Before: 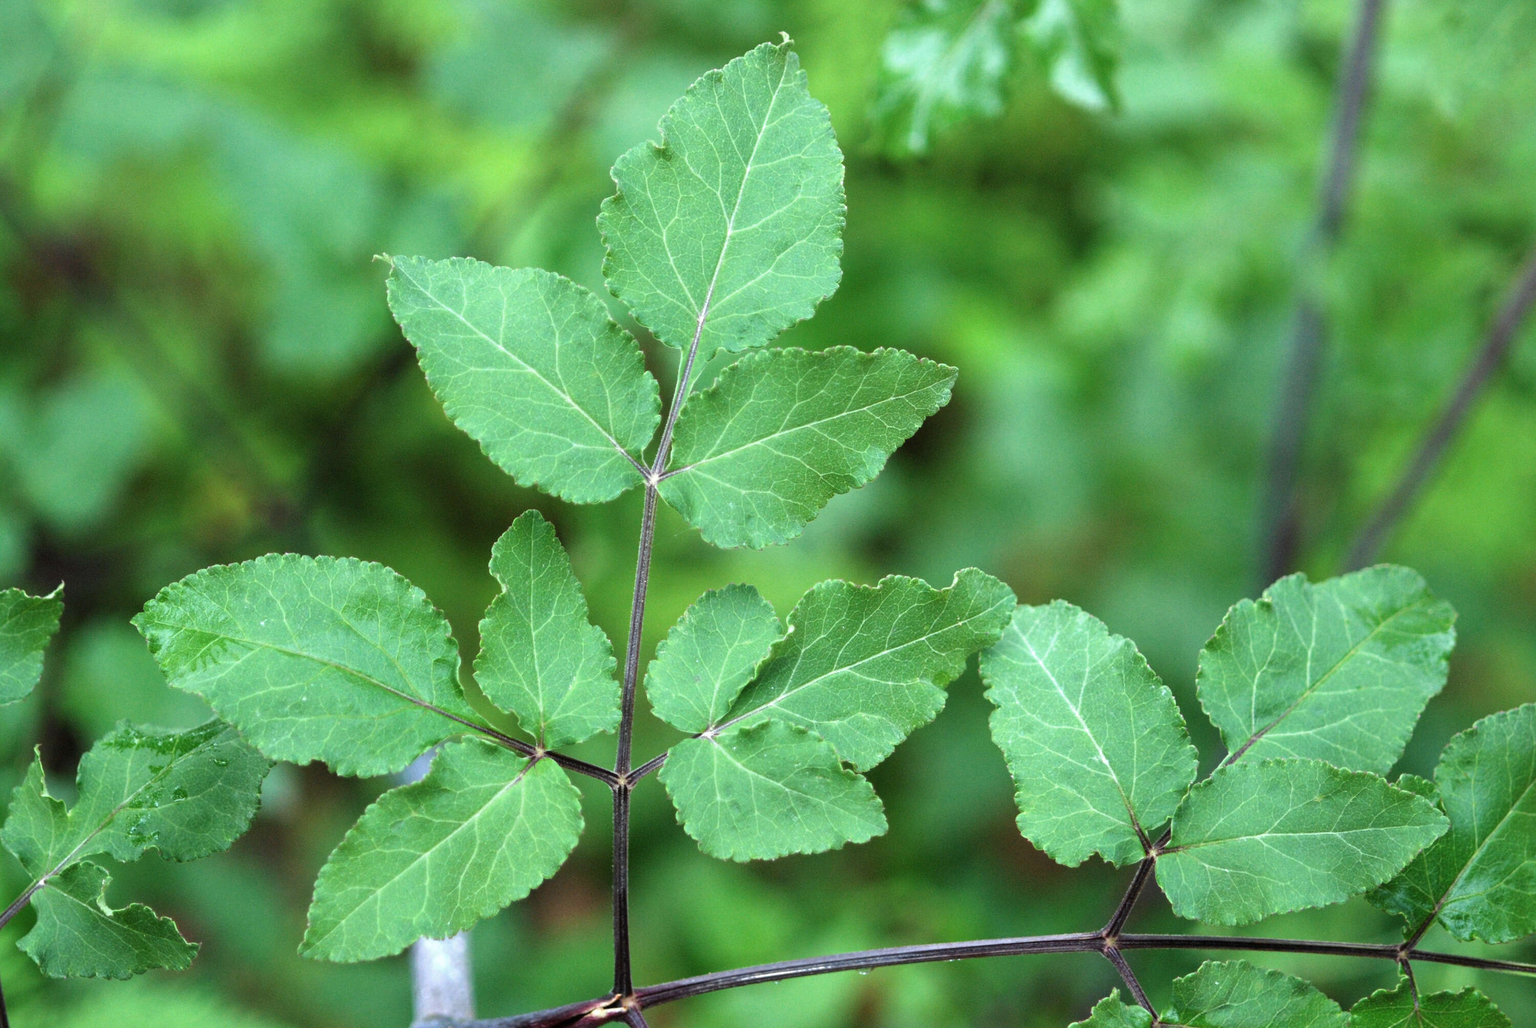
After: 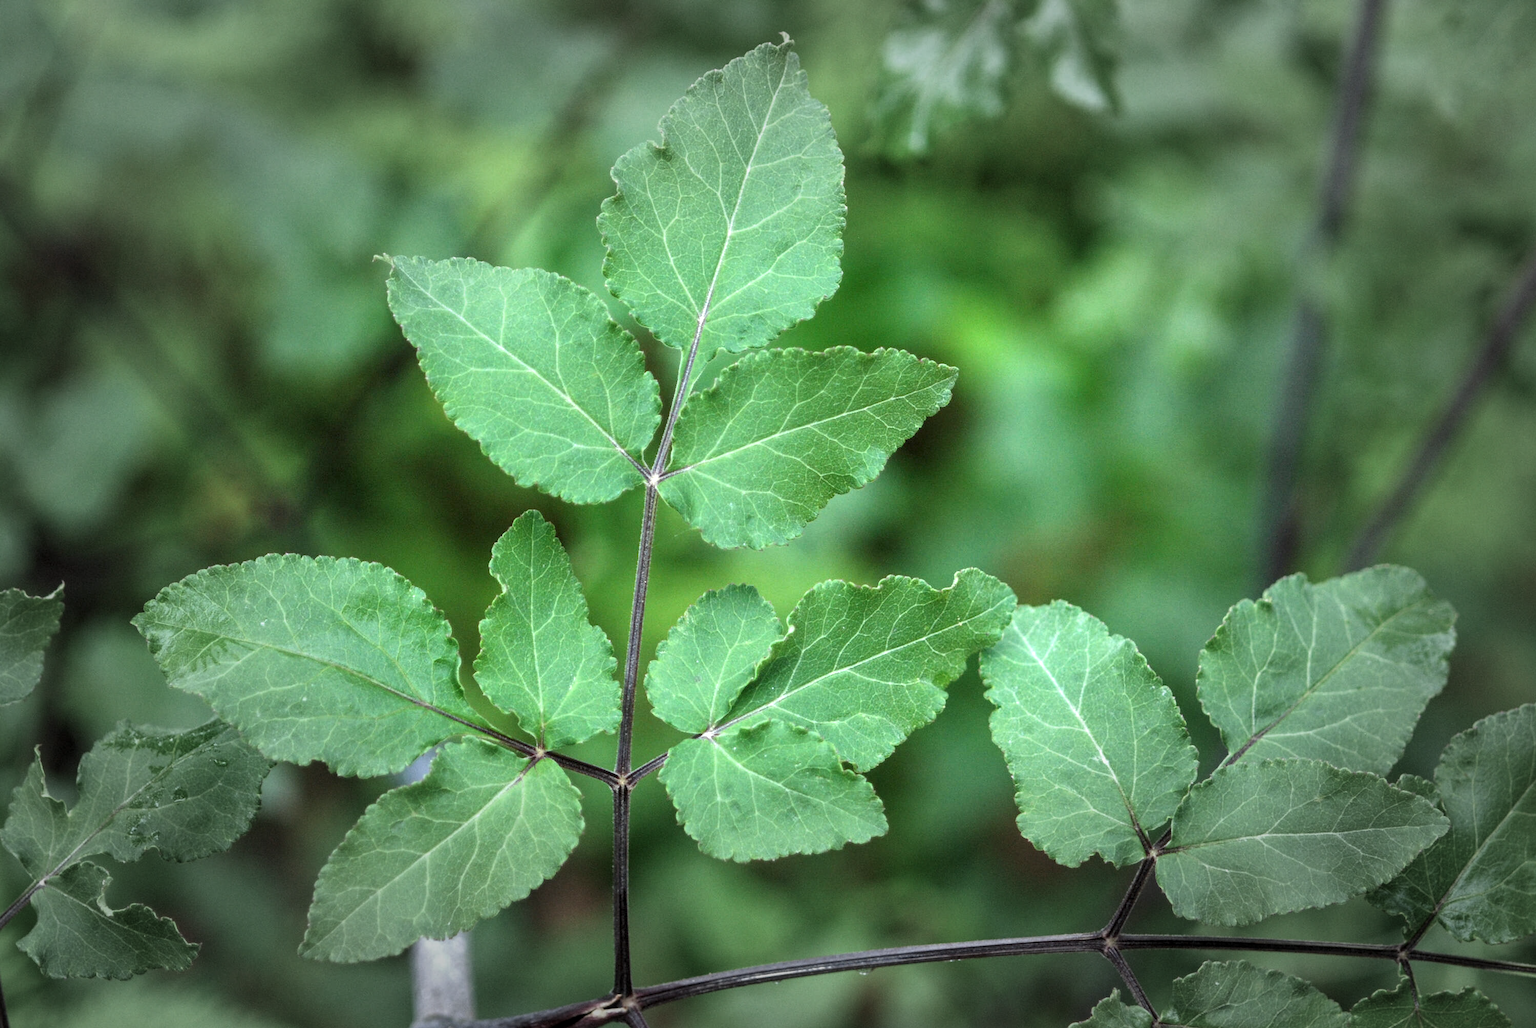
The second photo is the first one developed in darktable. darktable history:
shadows and highlights: shadows 43.06, highlights 6.94
local contrast: on, module defaults
contrast brightness saturation: saturation -0.04
vignetting: fall-off start 48.41%, automatic ratio true, width/height ratio 1.29, unbound false
